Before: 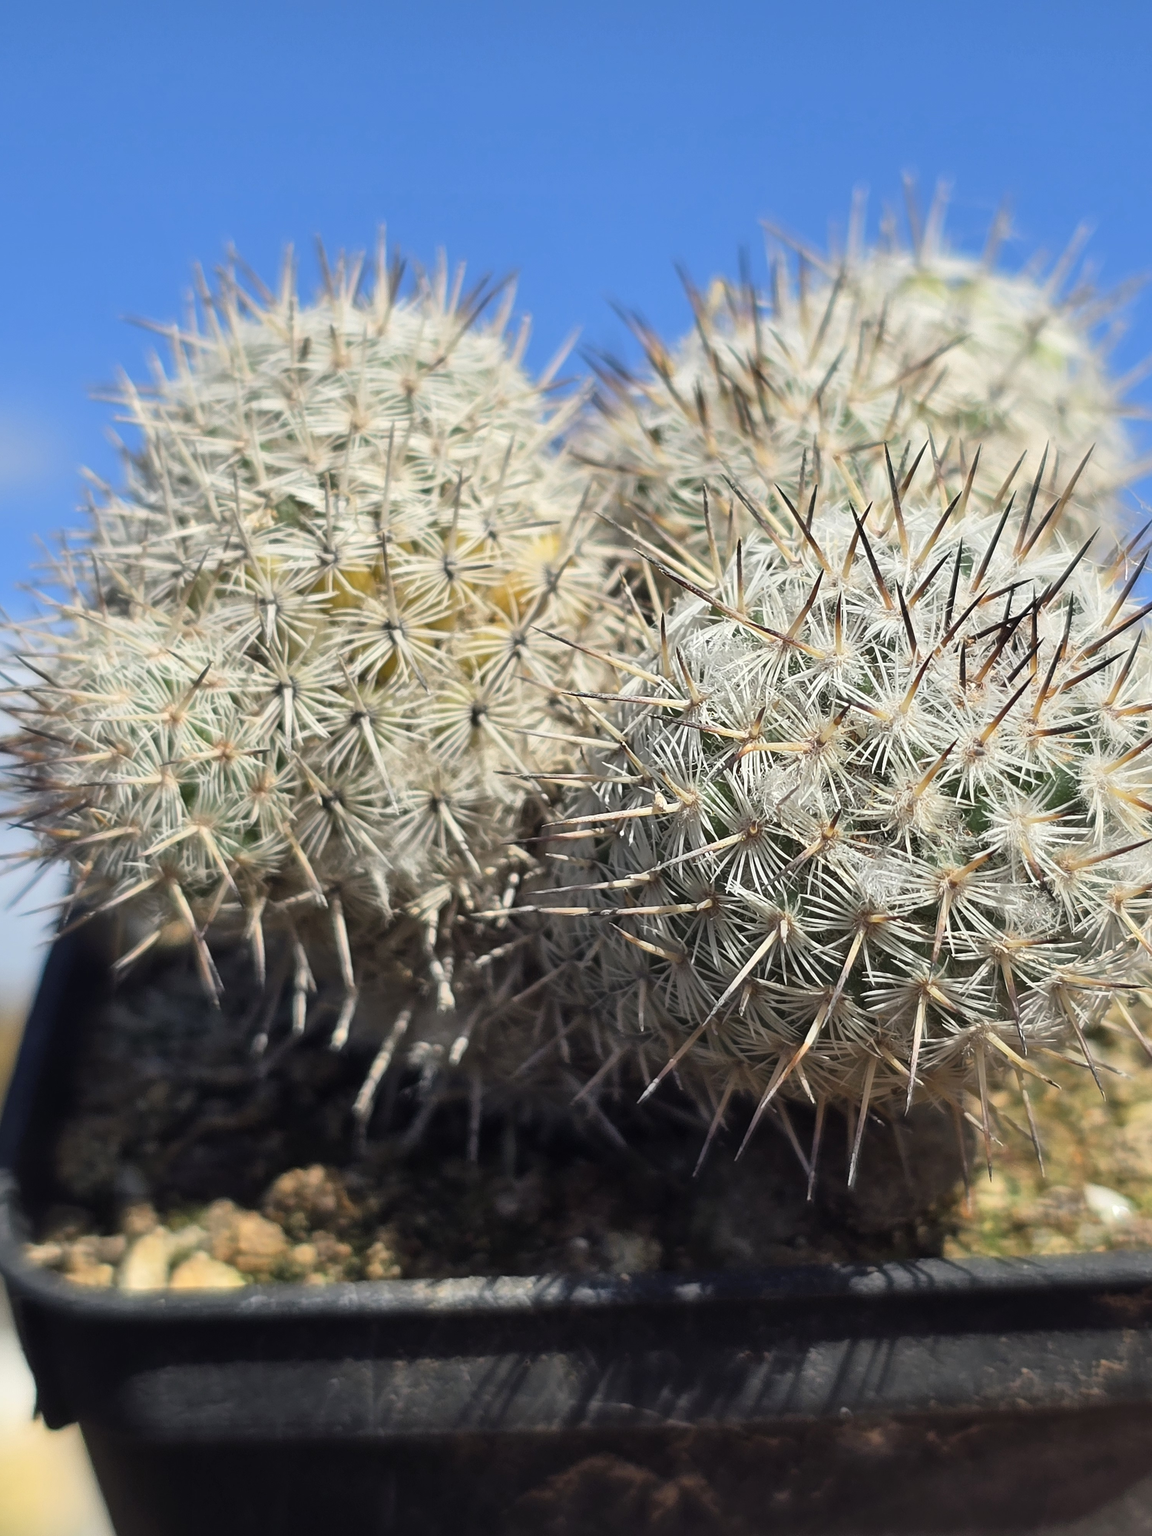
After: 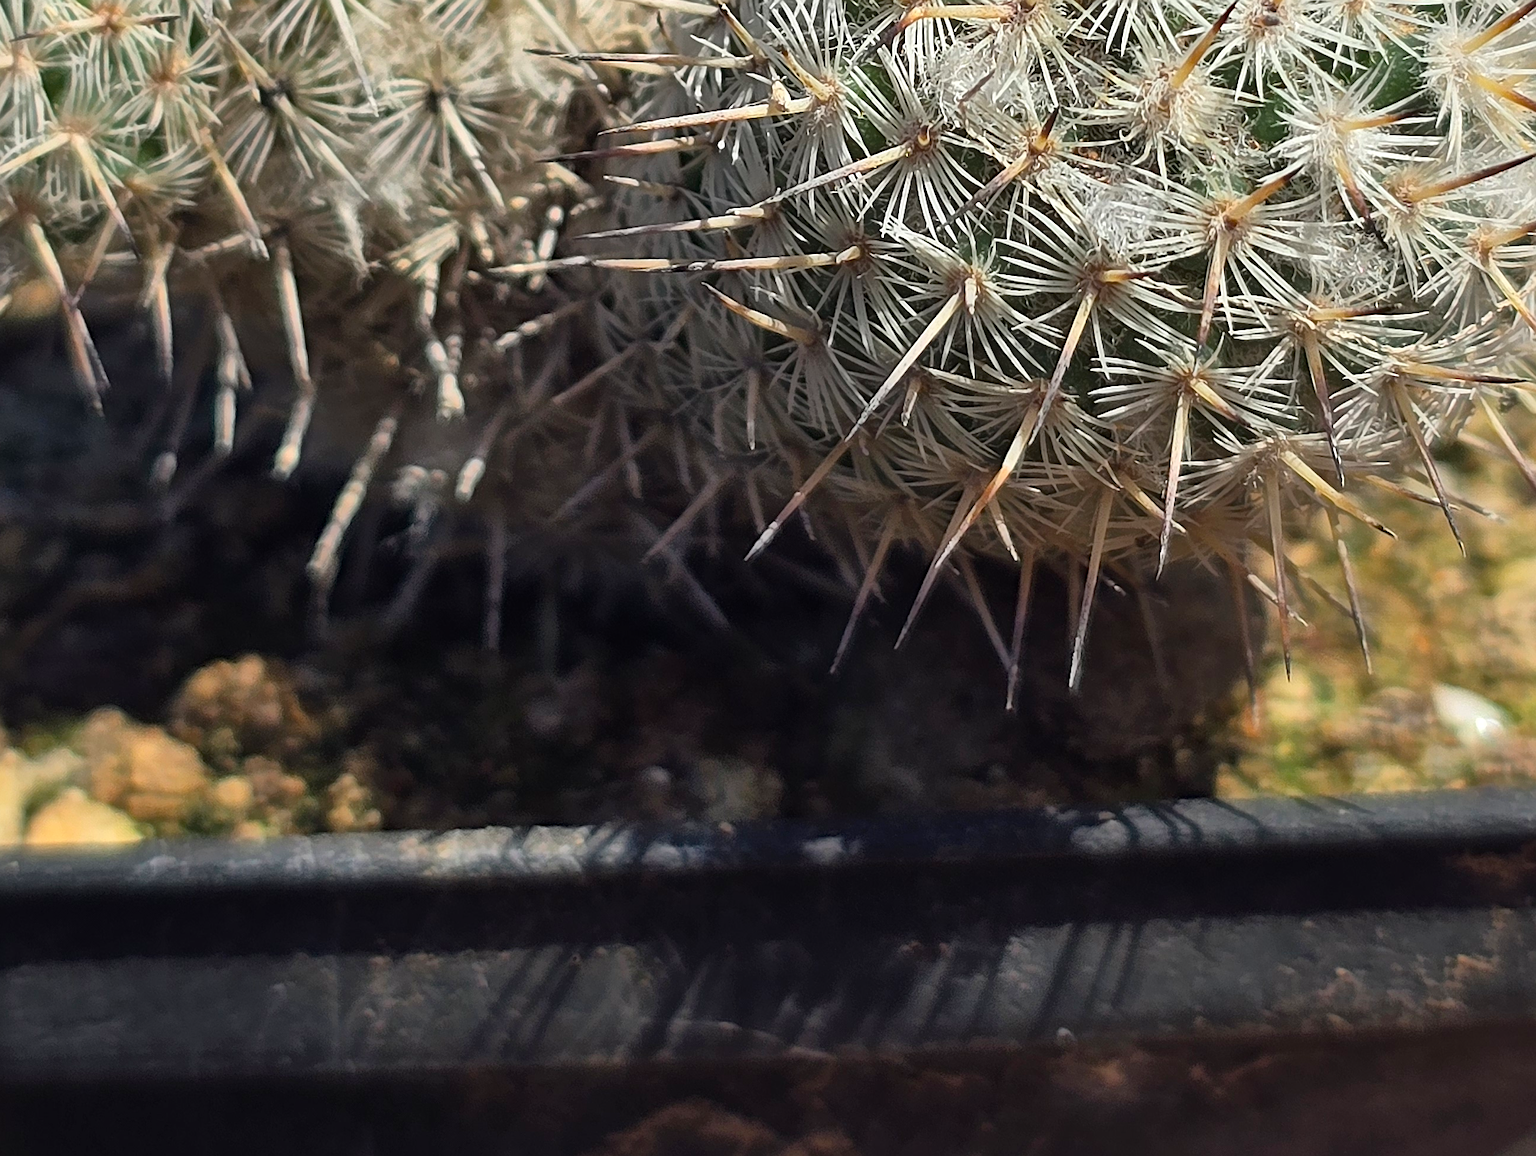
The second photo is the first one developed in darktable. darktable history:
sharpen: radius 1.967
crop and rotate: left 13.306%, top 48.129%, bottom 2.928%
haze removal: compatibility mode true, adaptive false
